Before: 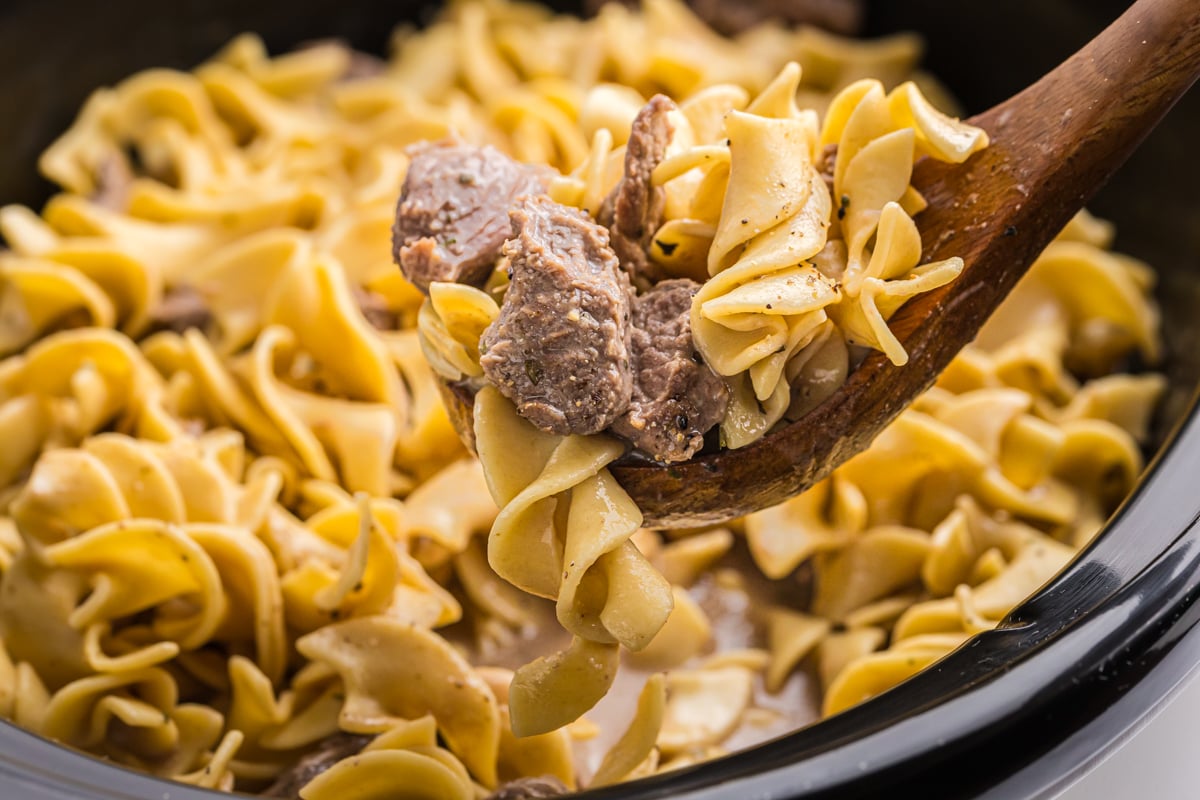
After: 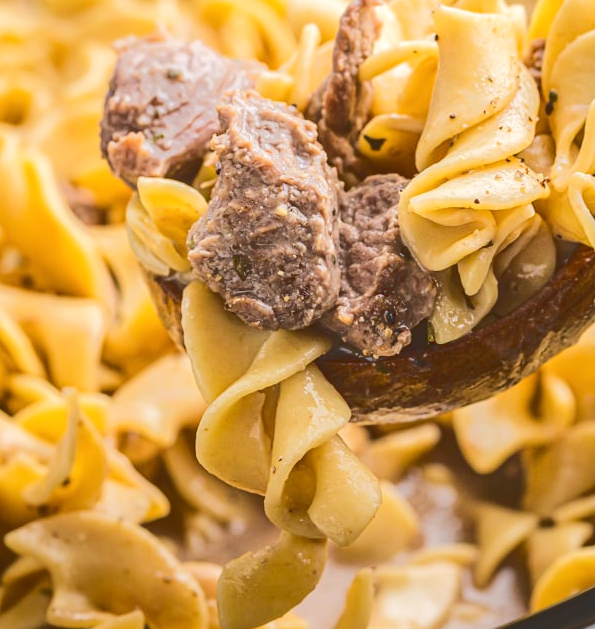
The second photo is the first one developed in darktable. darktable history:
contrast brightness saturation: contrast 0.052
base curve: curves: ch0 [(0, 0.024) (0.055, 0.065) (0.121, 0.166) (0.236, 0.319) (0.693, 0.726) (1, 1)]
tone equalizer: mask exposure compensation -0.512 EV
crop and rotate: angle 0.025°, left 24.357%, top 13.213%, right 26.012%, bottom 7.989%
